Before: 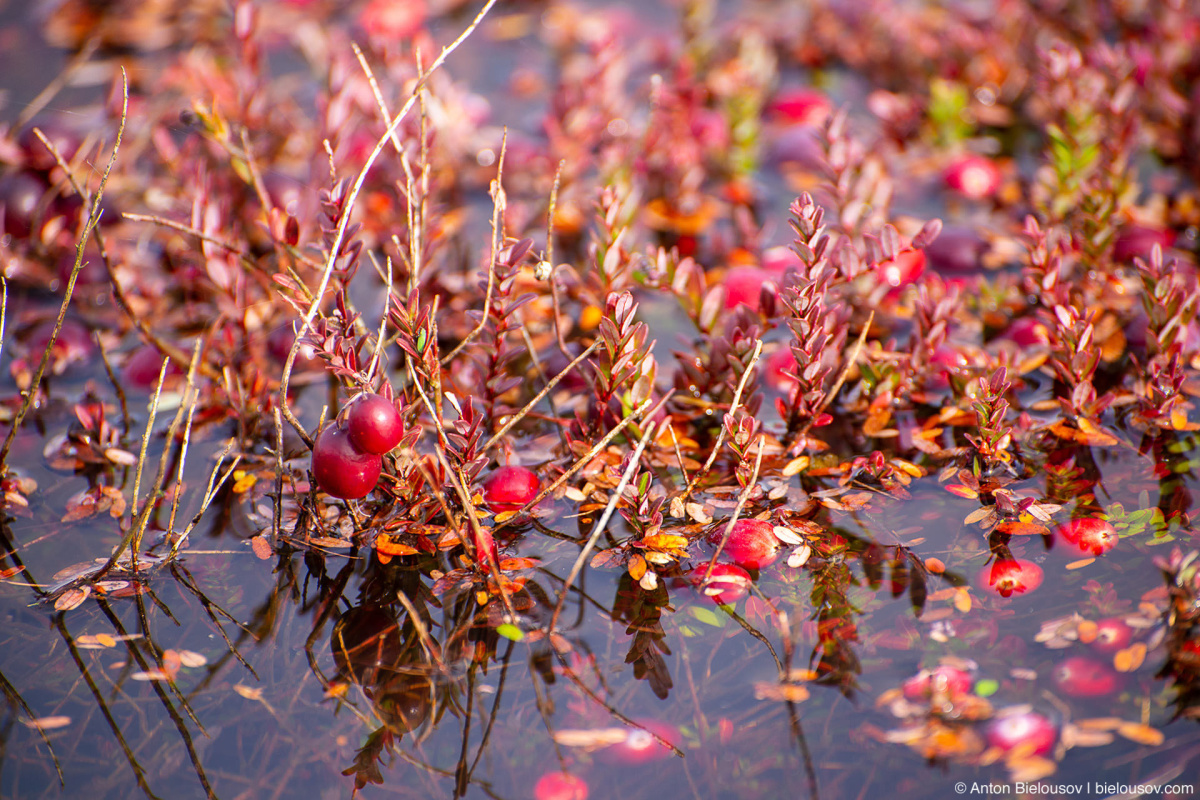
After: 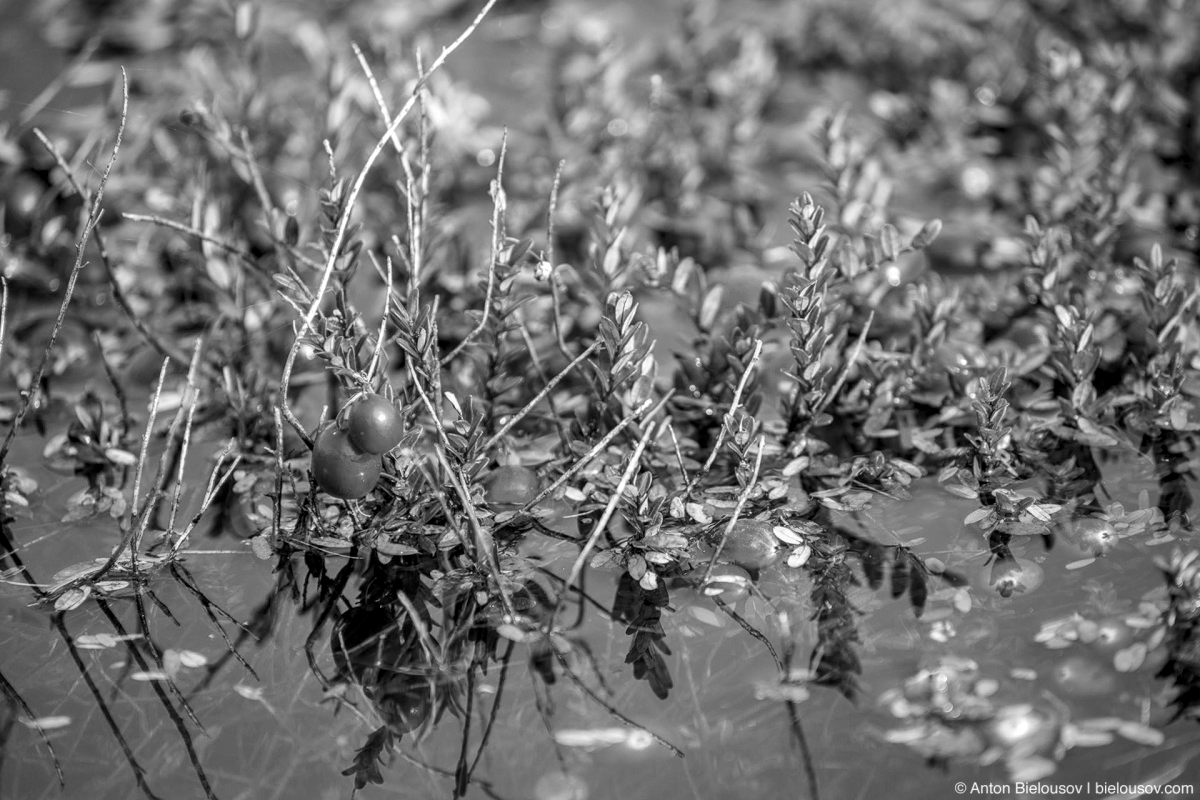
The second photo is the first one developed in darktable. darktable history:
local contrast: on, module defaults
shadows and highlights: low approximation 0.01, soften with gaussian
color calibration: output gray [0.28, 0.41, 0.31, 0], illuminant as shot in camera, x 0.358, y 0.373, temperature 4628.91 K
